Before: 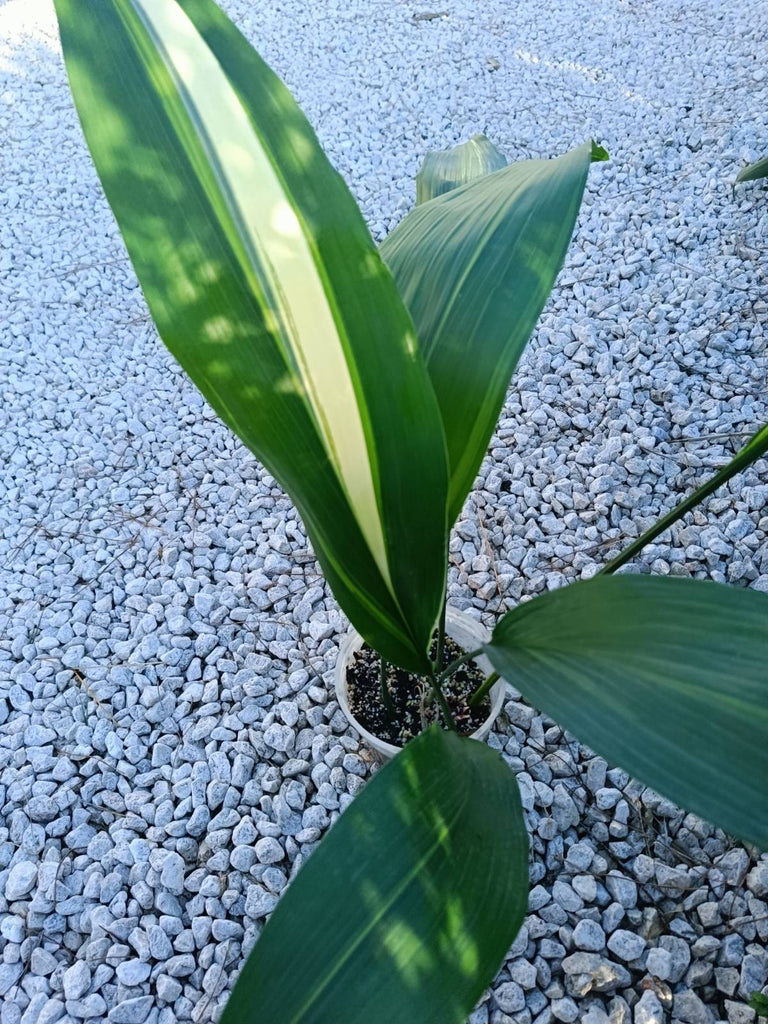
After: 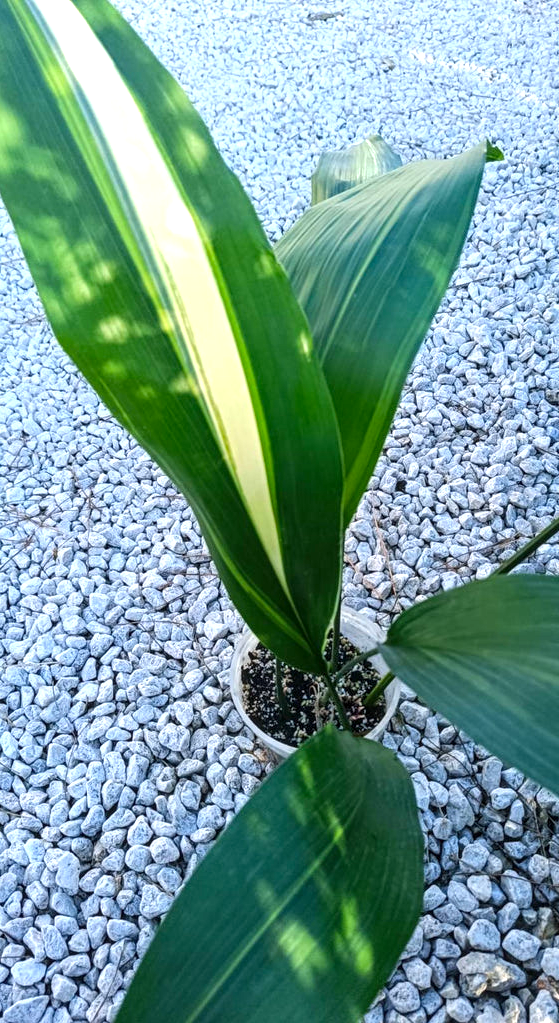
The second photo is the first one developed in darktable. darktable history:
local contrast: detail 130%
crop: left 13.687%, right 13.494%
color balance rgb: perceptual saturation grading › global saturation 10.4%
exposure: black level correction 0, exposure 0.498 EV, compensate exposure bias true, compensate highlight preservation false
